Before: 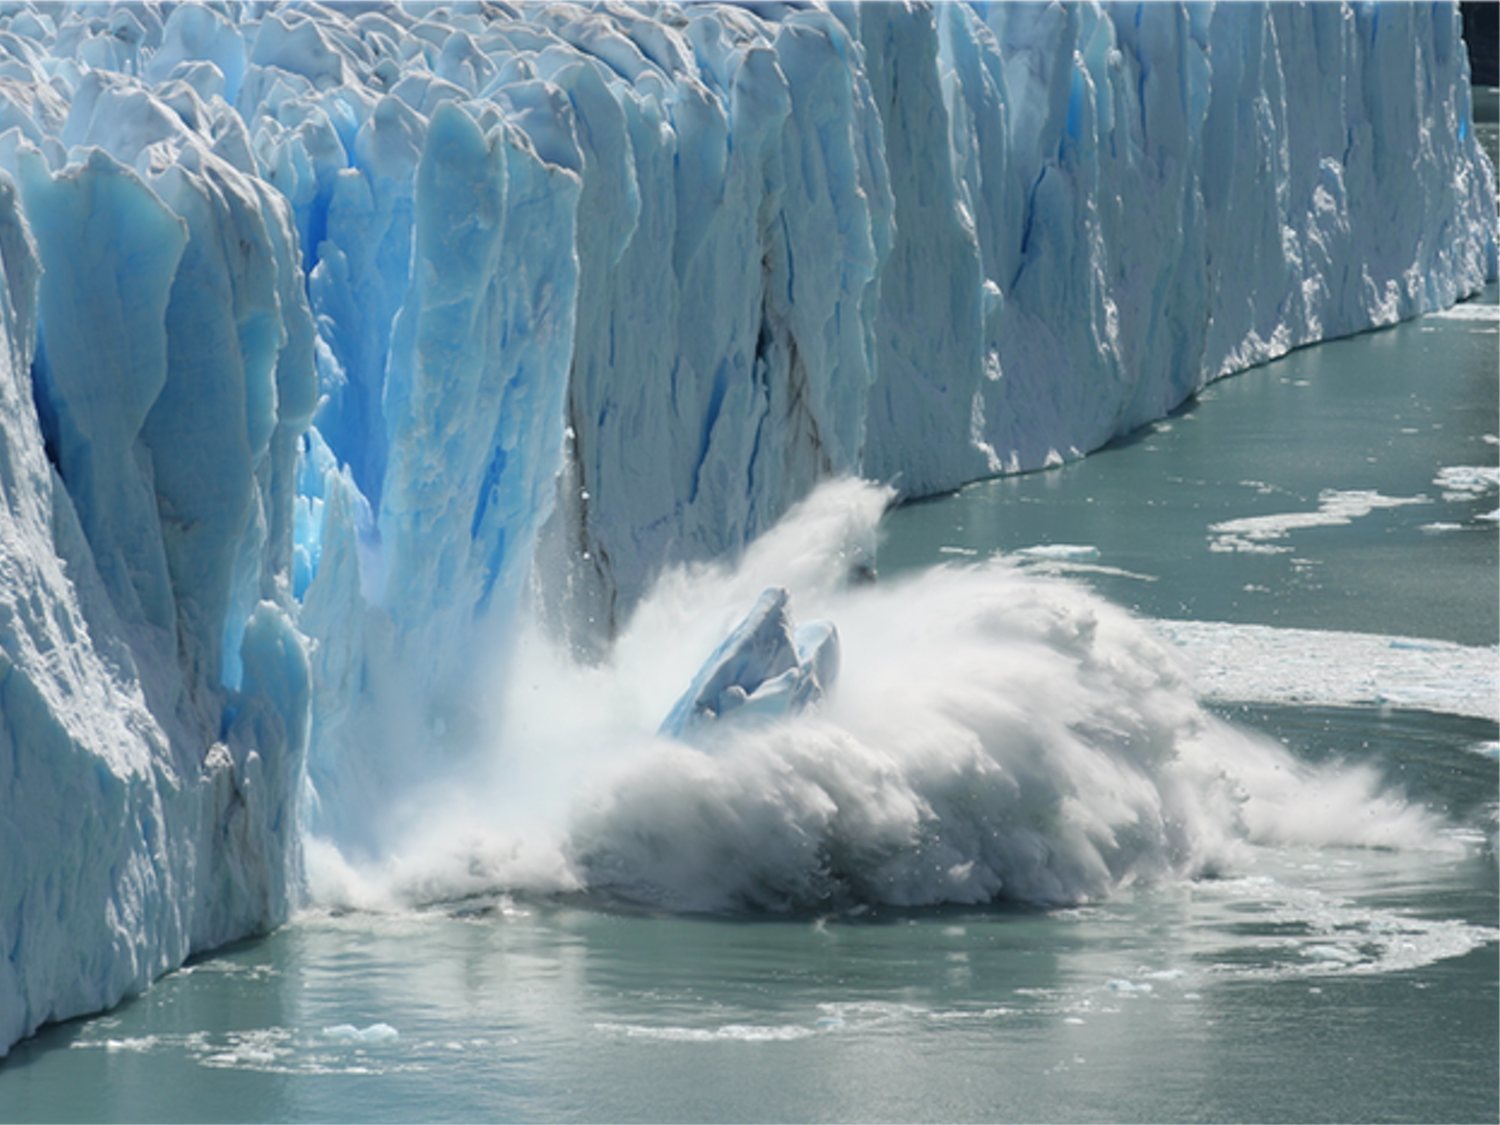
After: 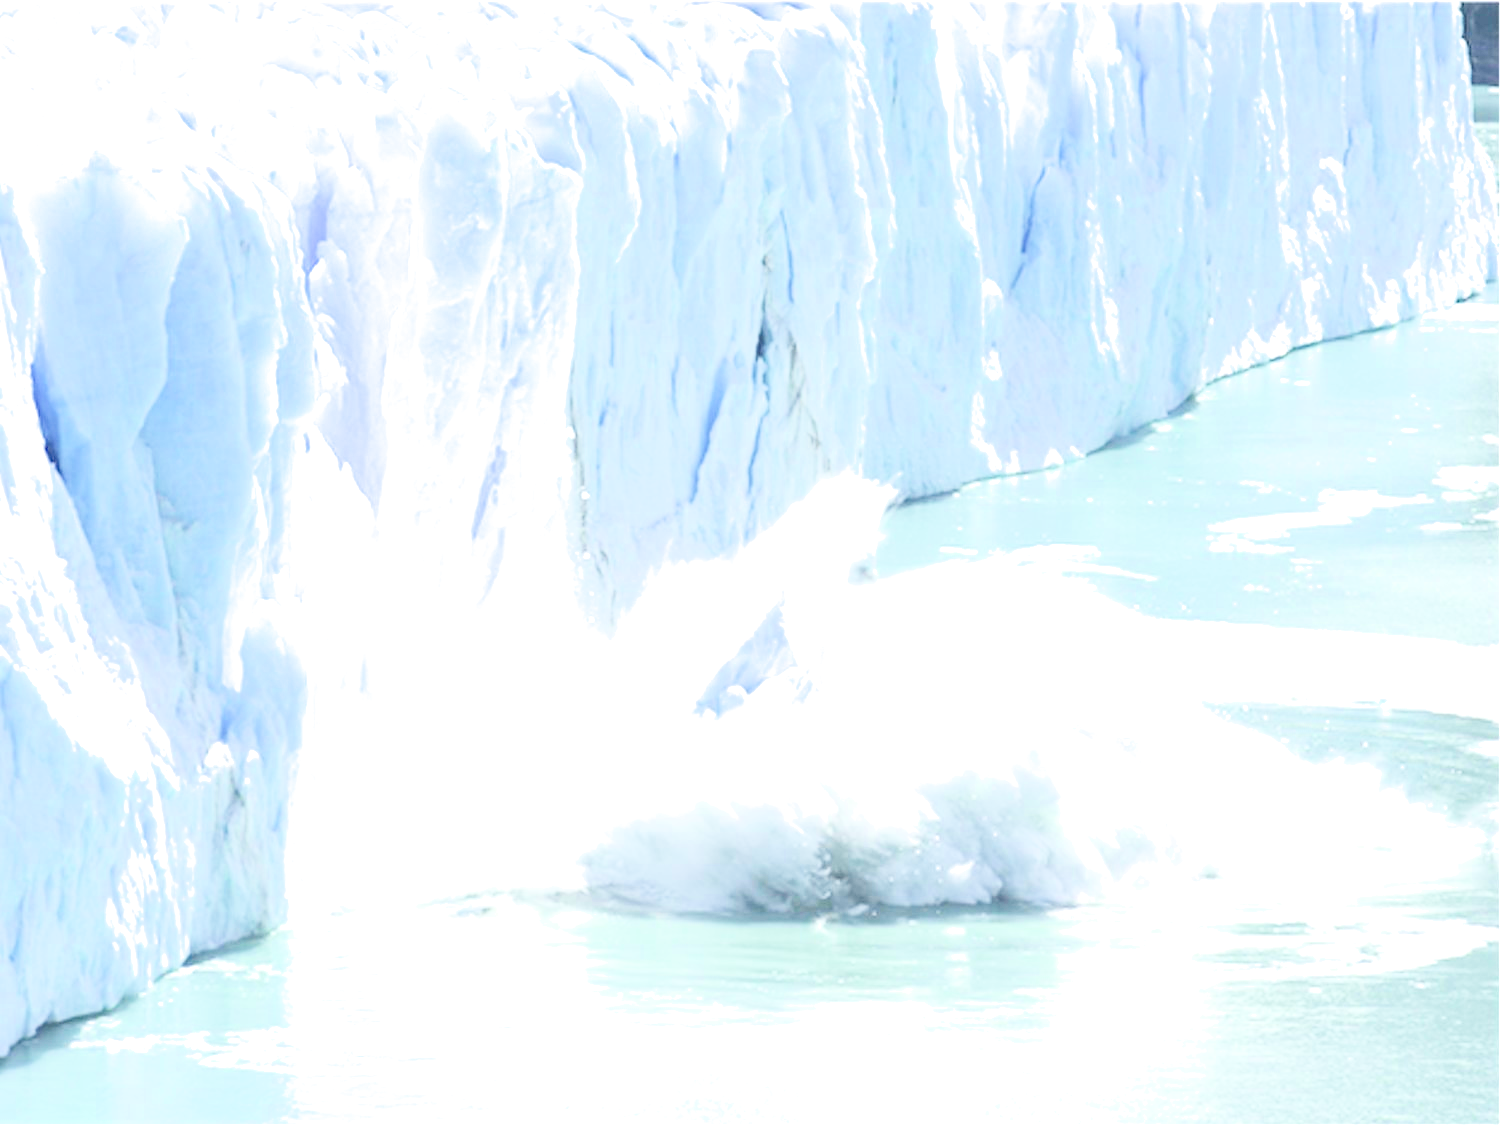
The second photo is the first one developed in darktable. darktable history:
tone equalizer: on, module defaults
filmic rgb: black relative exposure -7.65 EV, white relative exposure 4.56 EV, hardness 3.61
exposure: black level correction 0, exposure 4 EV, compensate exposure bias true, compensate highlight preservation false
